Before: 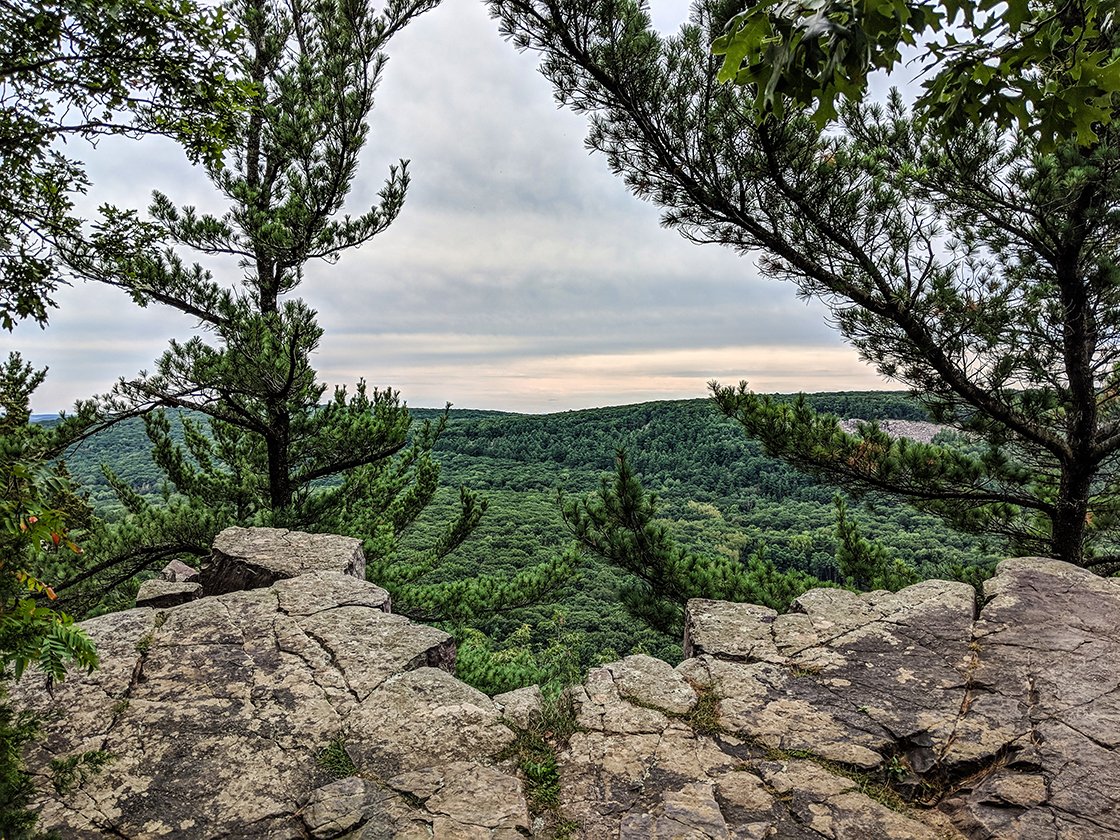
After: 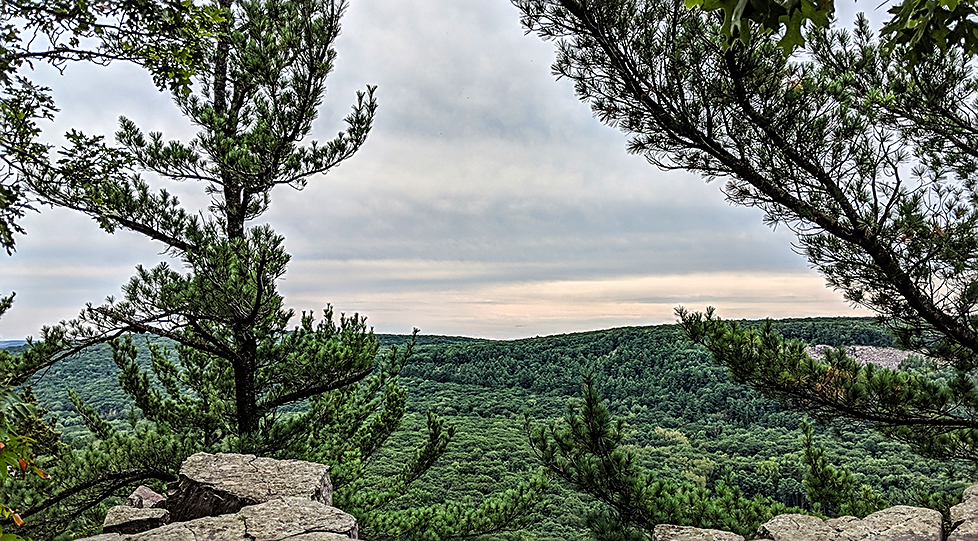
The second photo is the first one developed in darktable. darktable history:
sharpen: on, module defaults
crop: left 2.949%, top 8.852%, right 9.678%, bottom 26.638%
